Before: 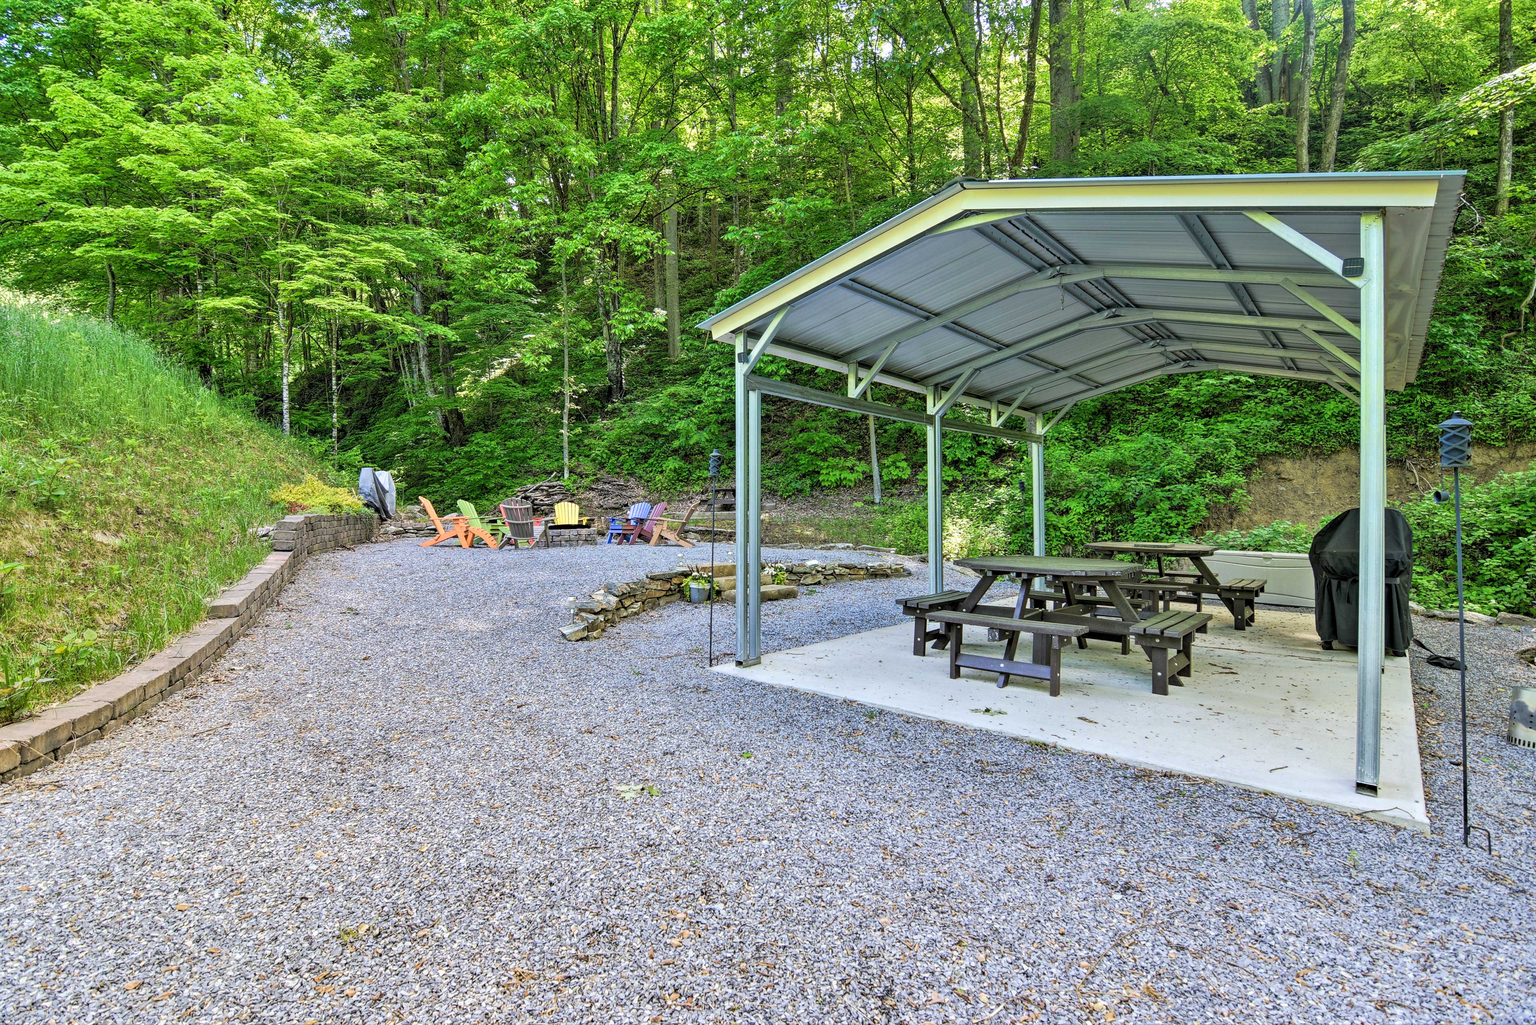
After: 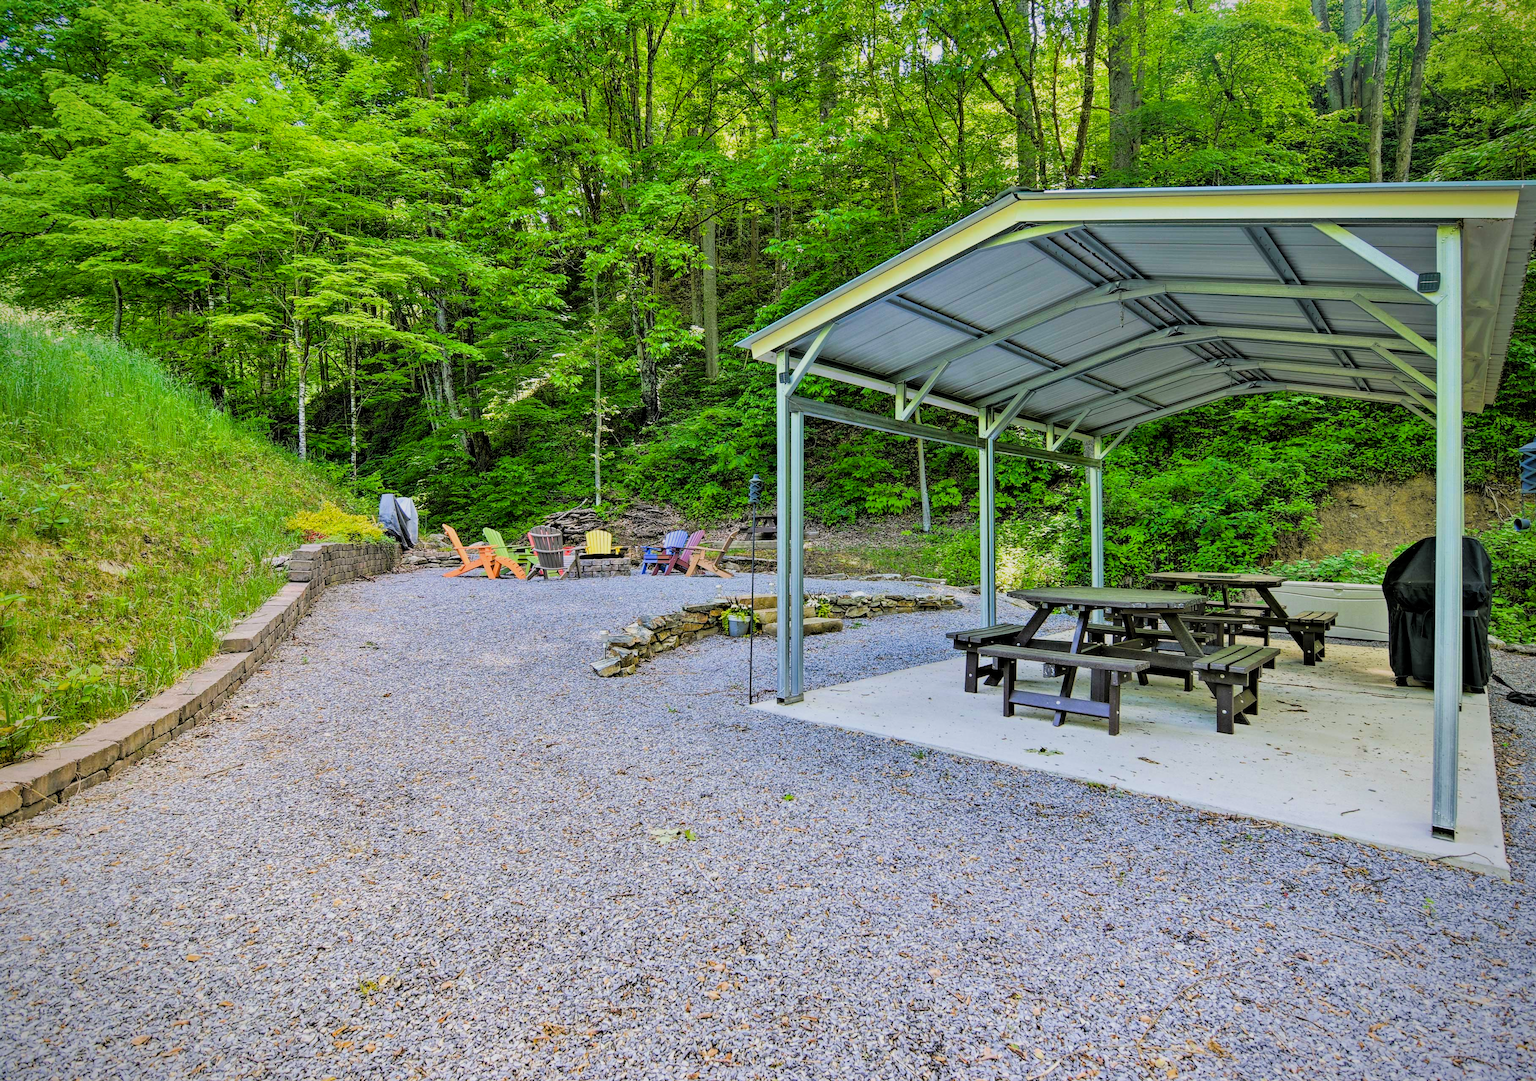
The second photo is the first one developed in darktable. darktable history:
crop and rotate: right 5.28%
vignetting: saturation -0.032, unbound false
color balance rgb: highlights gain › chroma 0.268%, highlights gain › hue 330.35°, perceptual saturation grading › global saturation 25.373%, global vibrance 10.958%
filmic rgb: black relative exposure -7.78 EV, white relative exposure 4.38 EV, threshold 5.95 EV, target black luminance 0%, hardness 3.75, latitude 50.58%, contrast 1.076, highlights saturation mix 9.89%, shadows ↔ highlights balance -0.227%, enable highlight reconstruction true
